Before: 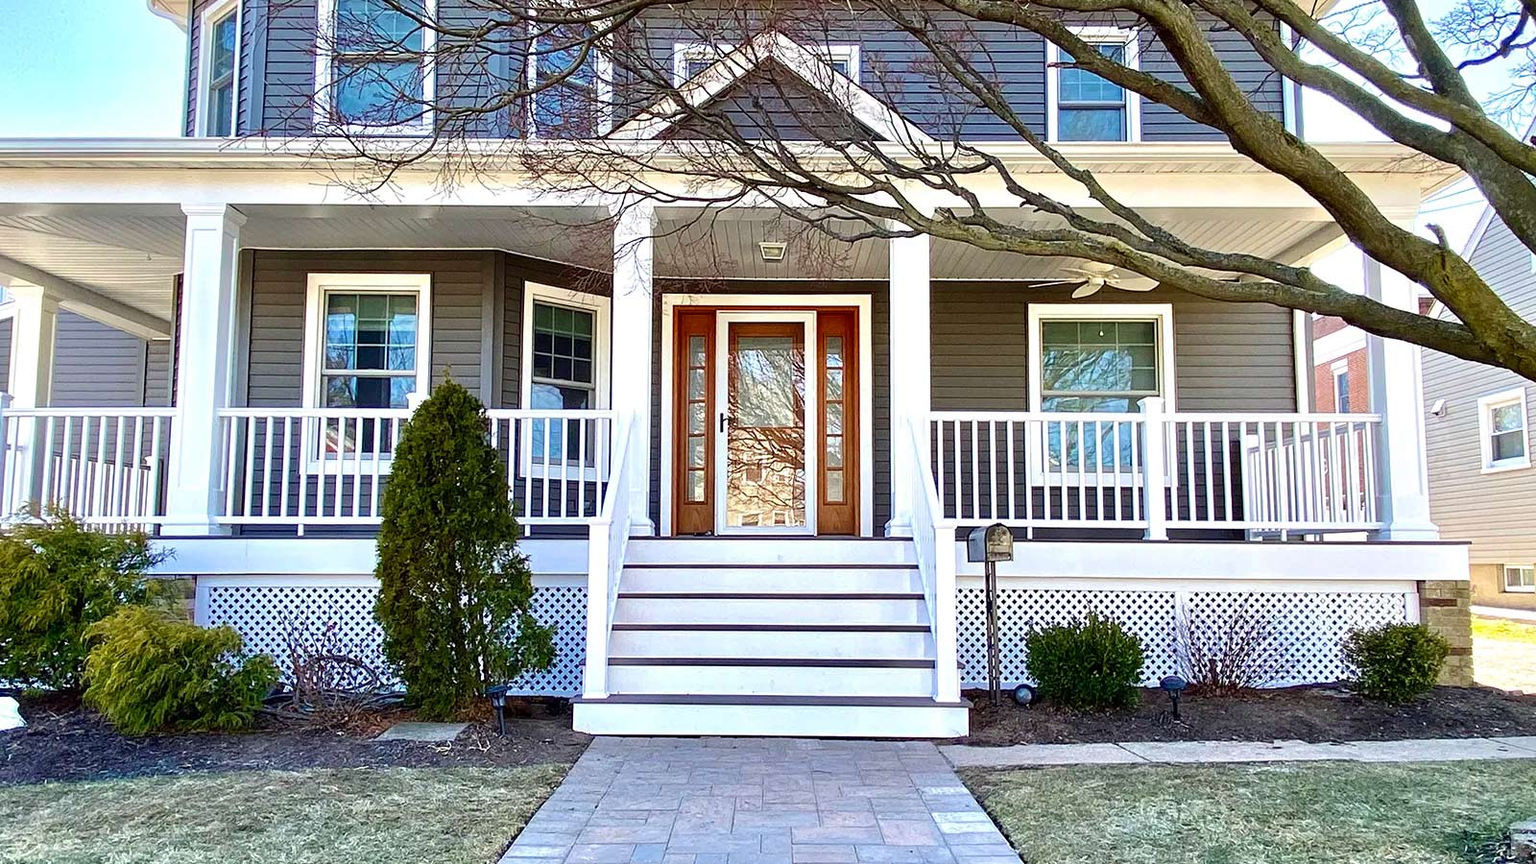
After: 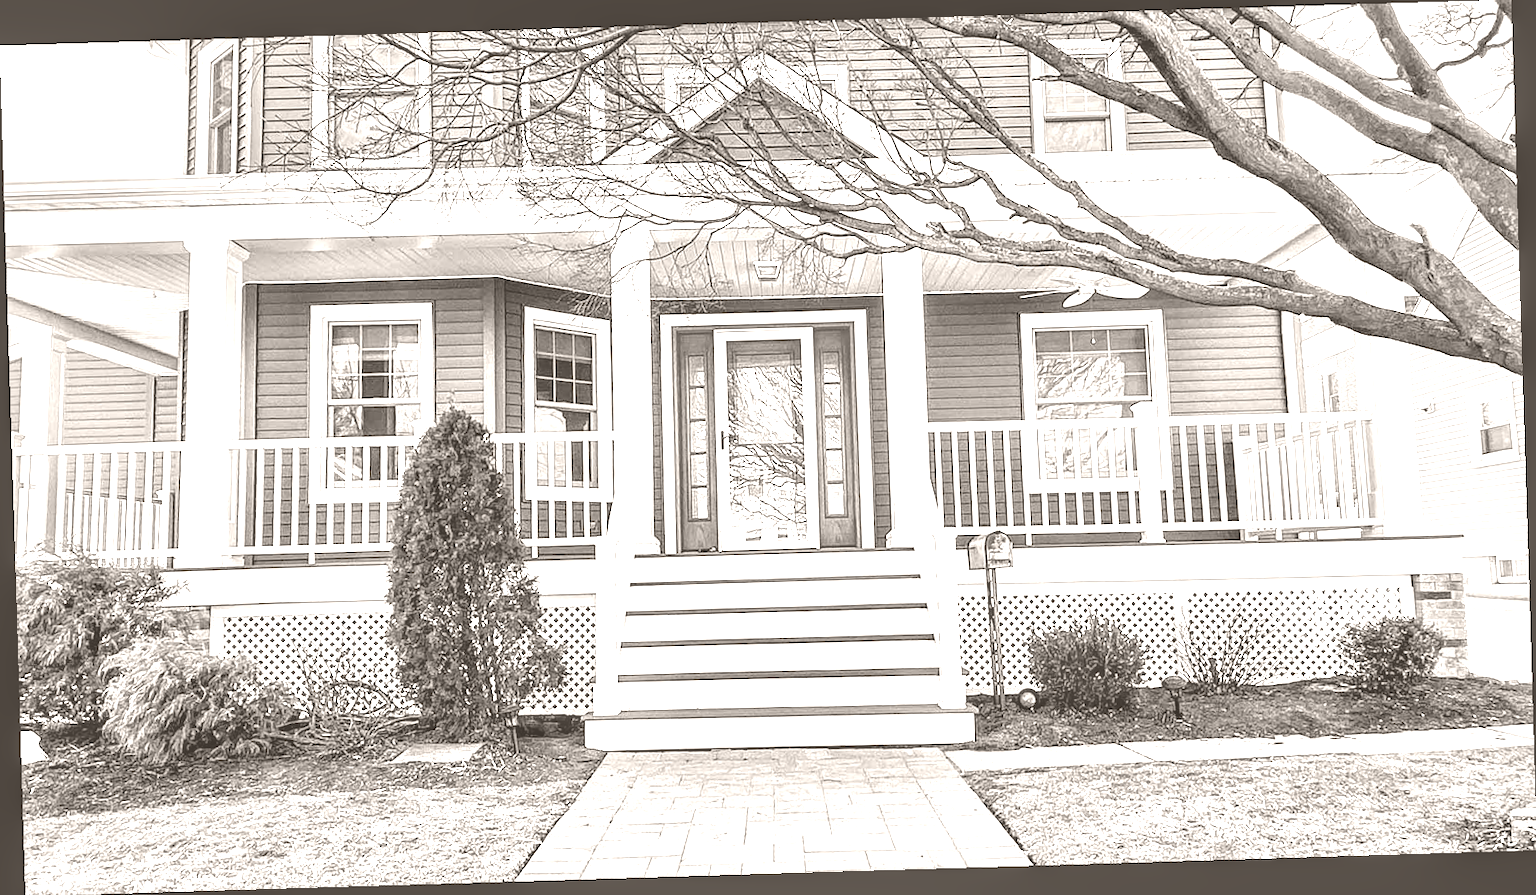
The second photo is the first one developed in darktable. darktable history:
rotate and perspective: rotation -1.75°, automatic cropping off
shadows and highlights: shadows 29.32, highlights -29.32, low approximation 0.01, soften with gaussian
exposure: black level correction 0.001, exposure 0.5 EV, compensate exposure bias true, compensate highlight preservation false
colorize: hue 34.49°, saturation 35.33%, source mix 100%, lightness 55%, version 1
local contrast: highlights 25%, detail 150%
